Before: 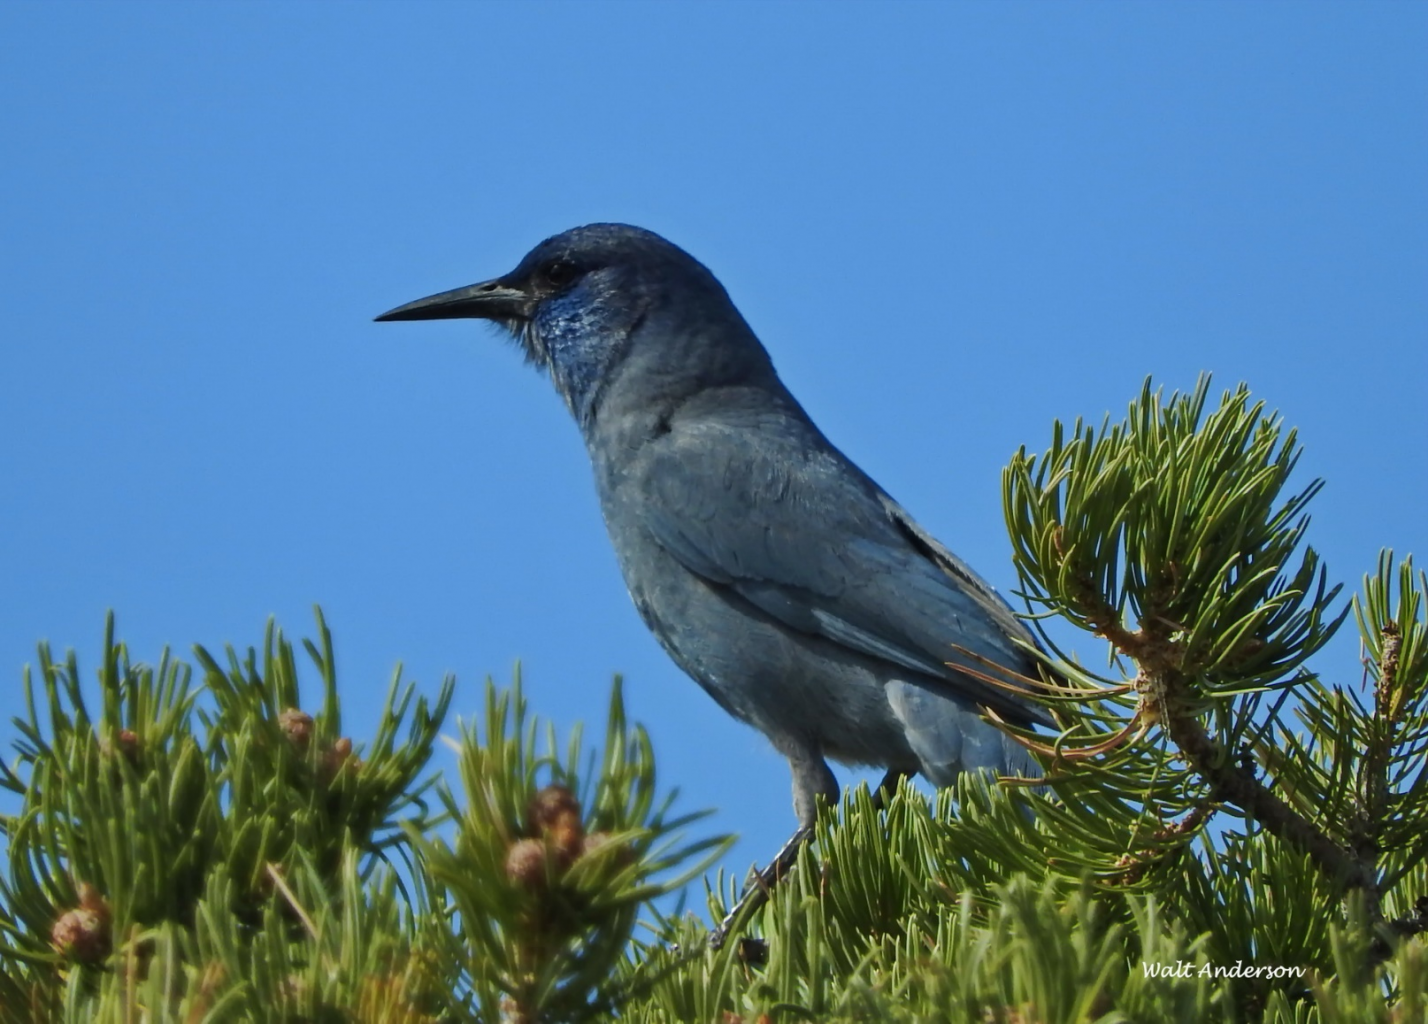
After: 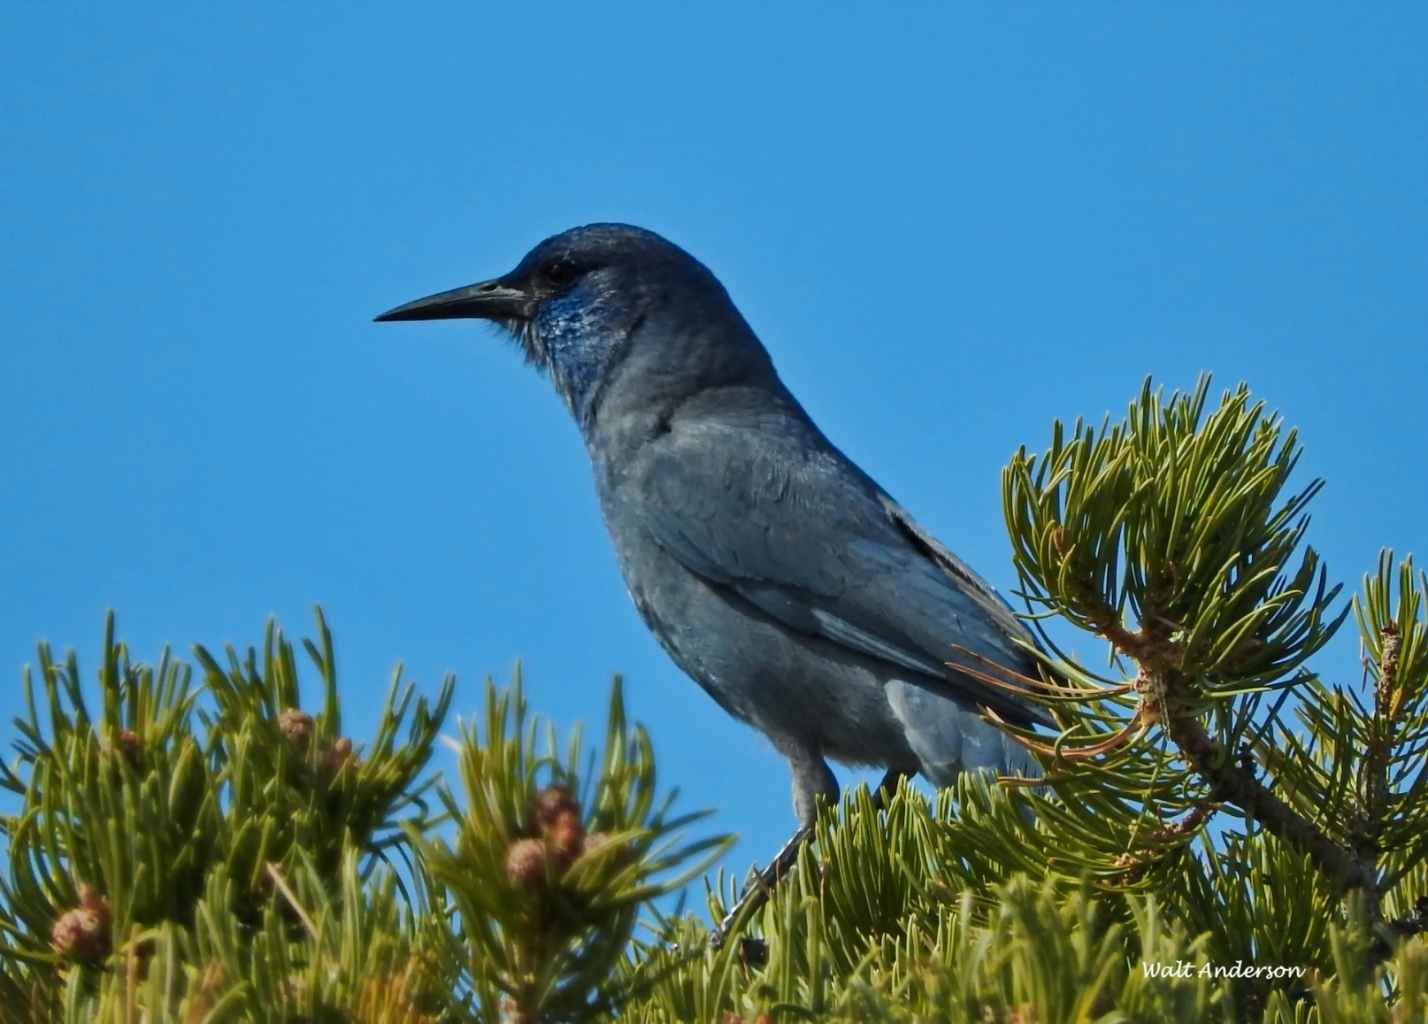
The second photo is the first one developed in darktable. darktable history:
local contrast: mode bilateral grid, contrast 20, coarseness 50, detail 120%, midtone range 0.2
color zones: curves: ch1 [(0.235, 0.558) (0.75, 0.5)]; ch2 [(0.25, 0.462) (0.749, 0.457)], mix 25.94%
bloom: threshold 82.5%, strength 16.25%
